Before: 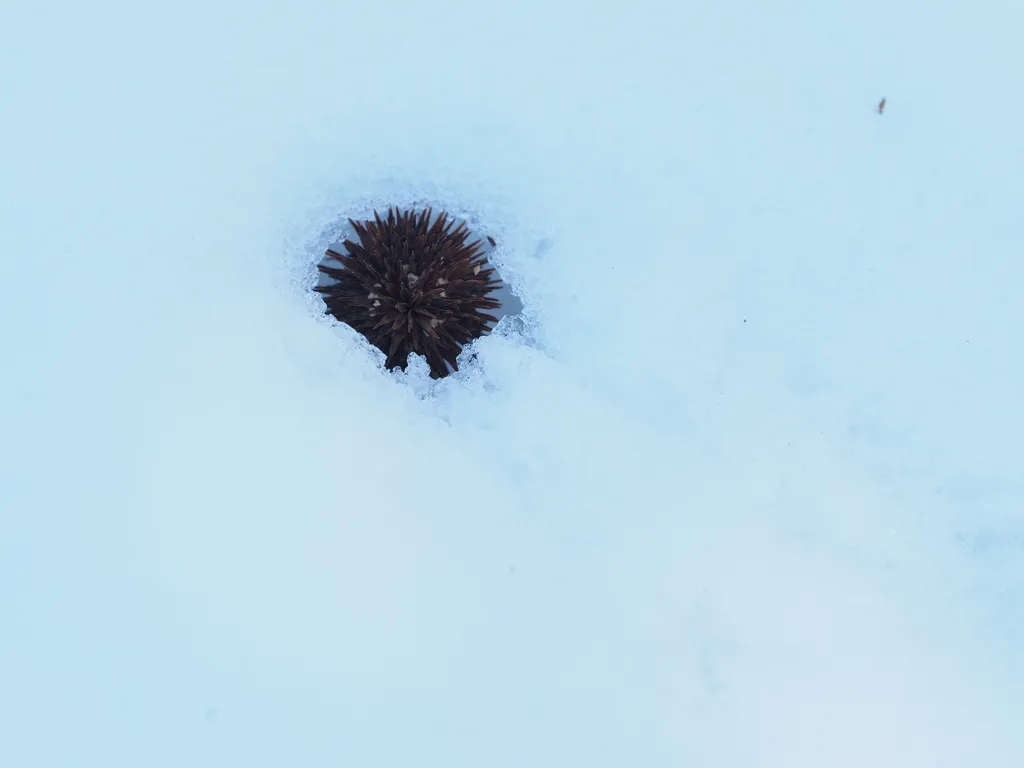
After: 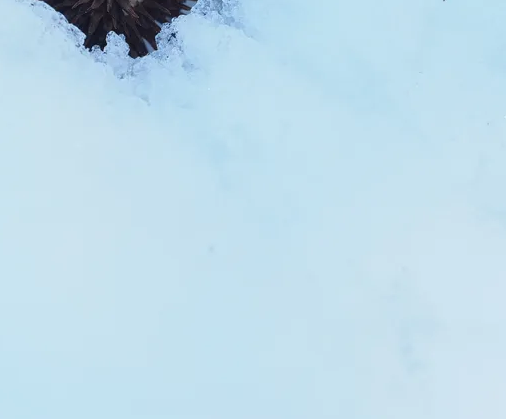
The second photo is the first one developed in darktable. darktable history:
crop: left 29.409%, top 41.887%, right 21.165%, bottom 3.502%
